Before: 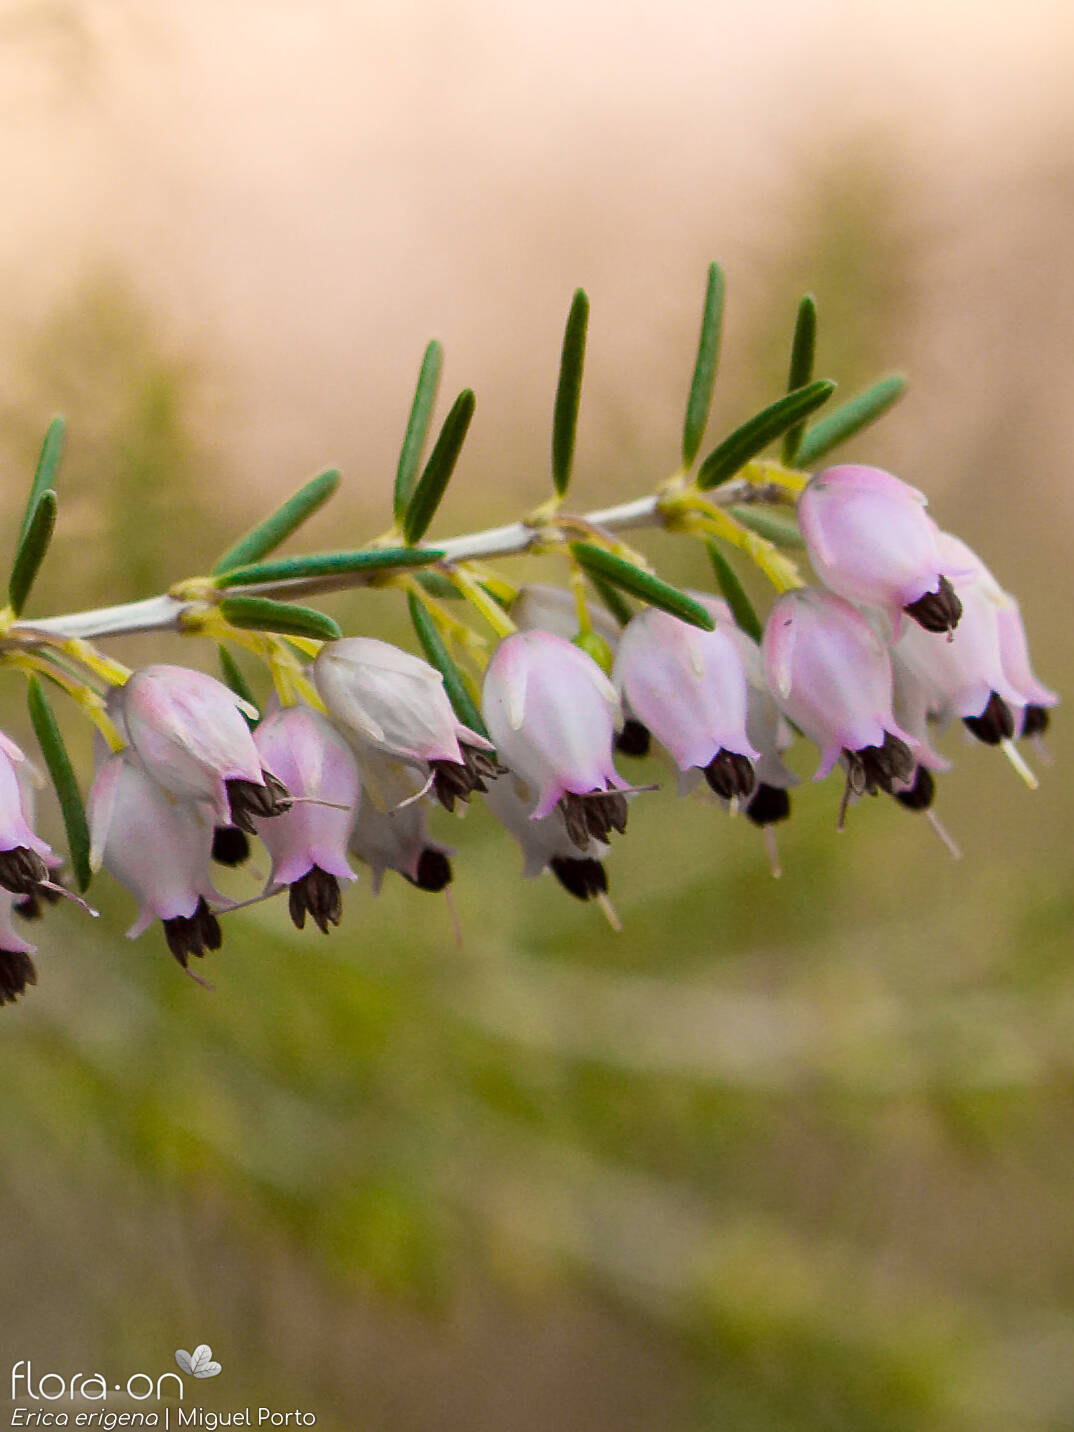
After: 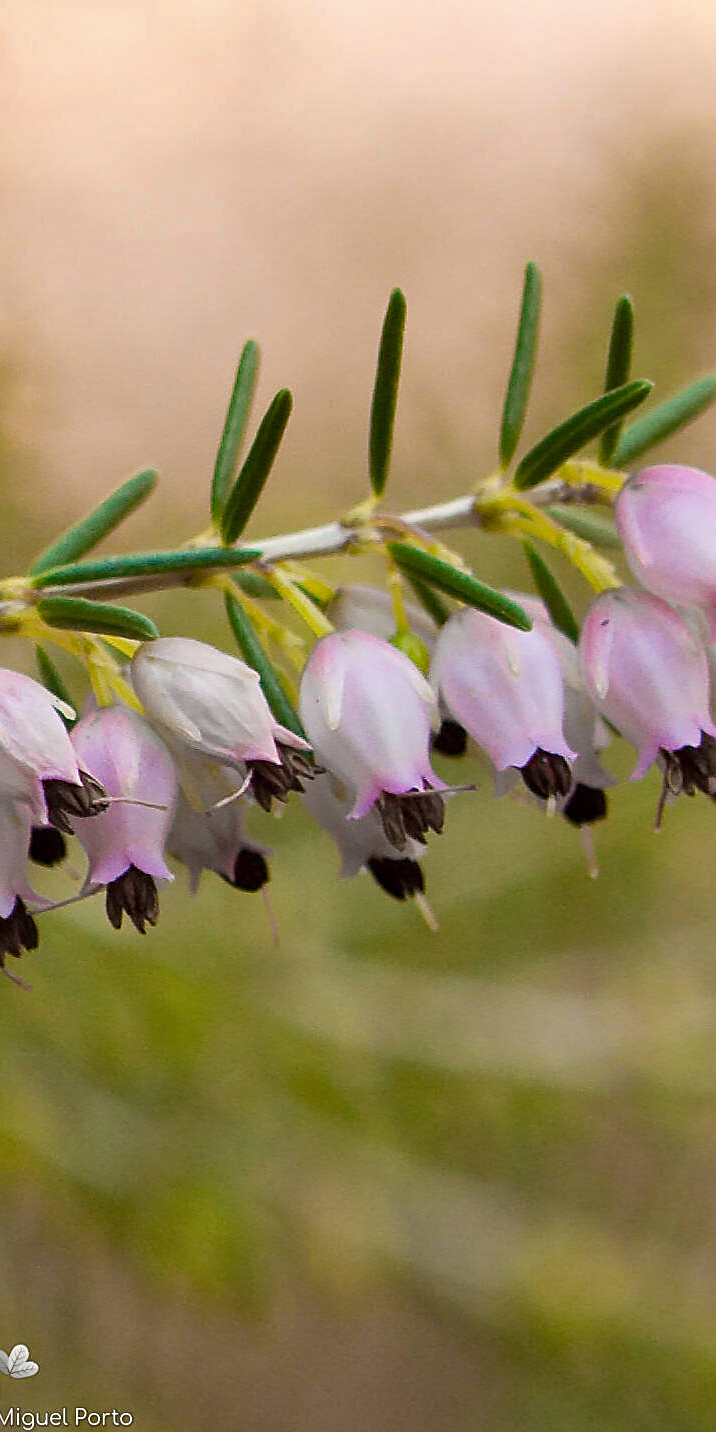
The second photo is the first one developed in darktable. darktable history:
shadows and highlights: white point adjustment 1.08, soften with gaussian
crop: left 17.108%, right 16.19%
color zones: curves: ch0 [(0, 0.5) (0.143, 0.5) (0.286, 0.5) (0.429, 0.5) (0.571, 0.5) (0.714, 0.476) (0.857, 0.5) (1, 0.5)]; ch2 [(0, 0.5) (0.143, 0.5) (0.286, 0.5) (0.429, 0.5) (0.571, 0.5) (0.714, 0.487) (0.857, 0.5) (1, 0.5)], mix 33.75%
sharpen: on, module defaults
